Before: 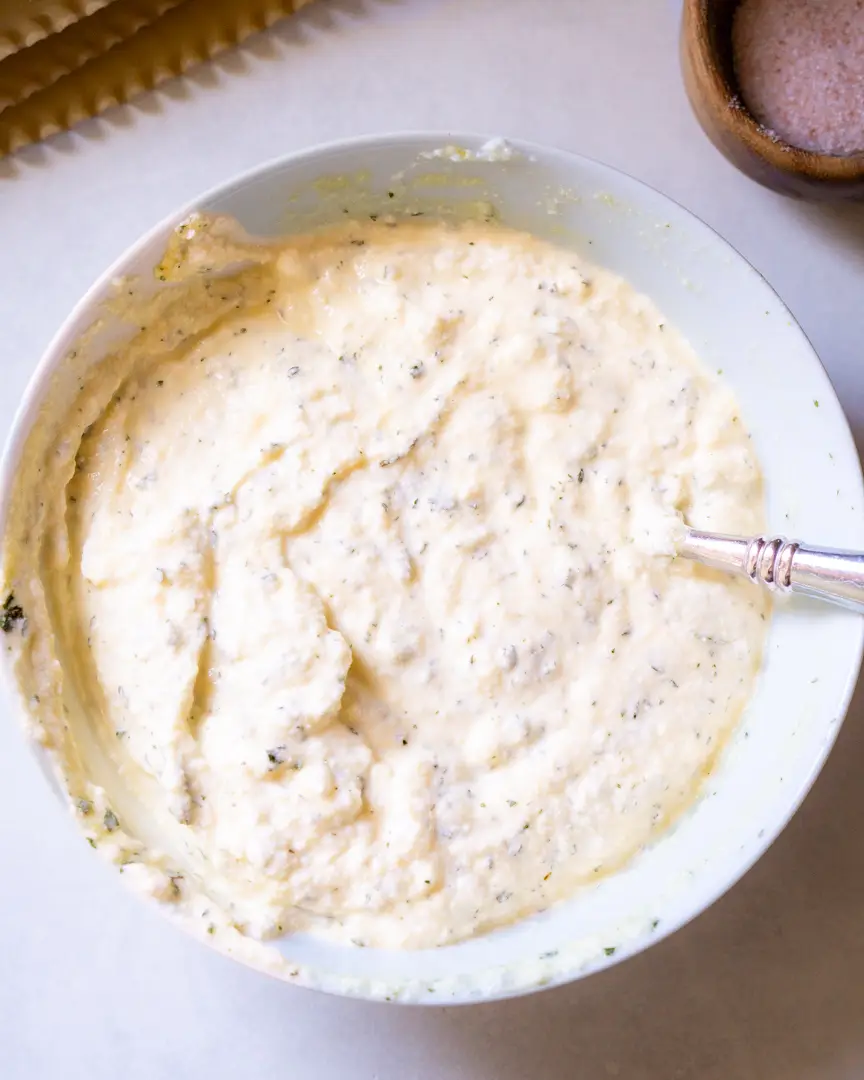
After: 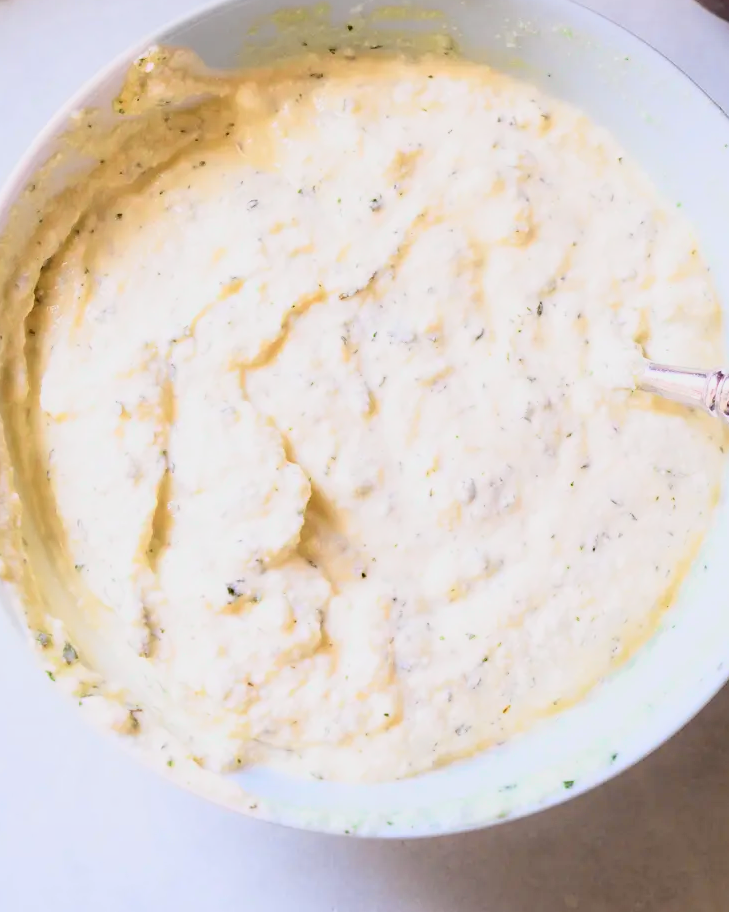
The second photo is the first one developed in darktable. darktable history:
tone curve: curves: ch0 [(0, 0.029) (0.099, 0.082) (0.264, 0.253) (0.447, 0.481) (0.678, 0.721) (0.828, 0.857) (0.992, 0.94)]; ch1 [(0, 0) (0.311, 0.266) (0.411, 0.374) (0.481, 0.458) (0.501, 0.499) (0.514, 0.512) (0.575, 0.577) (0.643, 0.648) (0.682, 0.674) (0.802, 0.812) (1, 1)]; ch2 [(0, 0) (0.259, 0.207) (0.323, 0.311) (0.376, 0.353) (0.463, 0.456) (0.498, 0.498) (0.524, 0.512) (0.574, 0.582) (0.648, 0.653) (0.768, 0.728) (1, 1)], color space Lab, independent channels, preserve colors none
crop and rotate: left 4.842%, top 15.51%, right 10.668%
